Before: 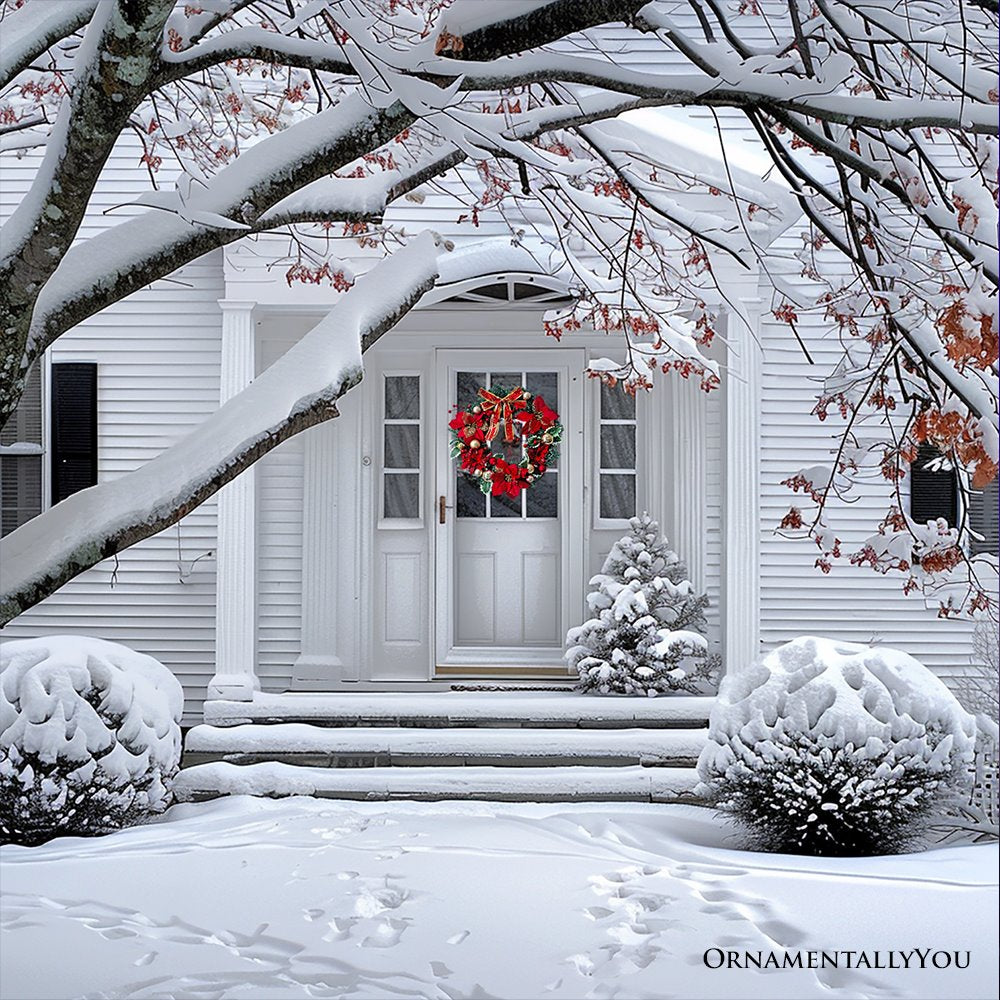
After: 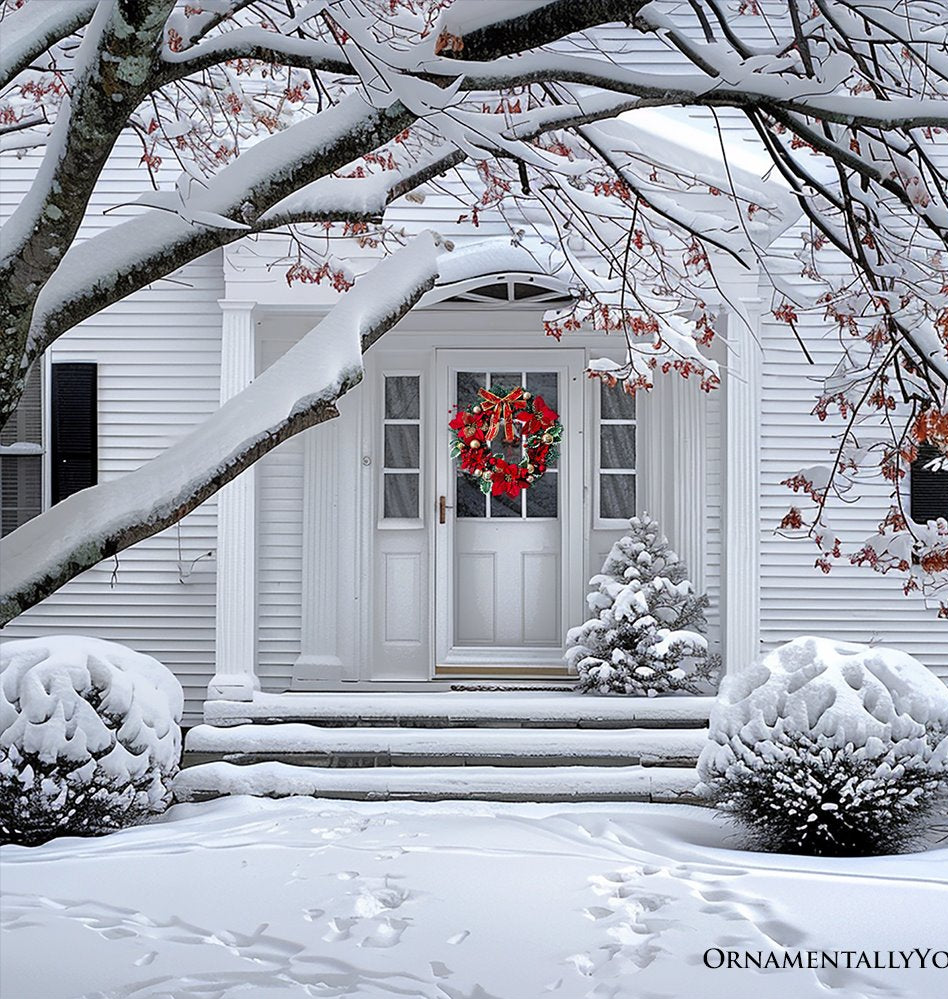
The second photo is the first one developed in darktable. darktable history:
crop and rotate: left 0%, right 5.164%
